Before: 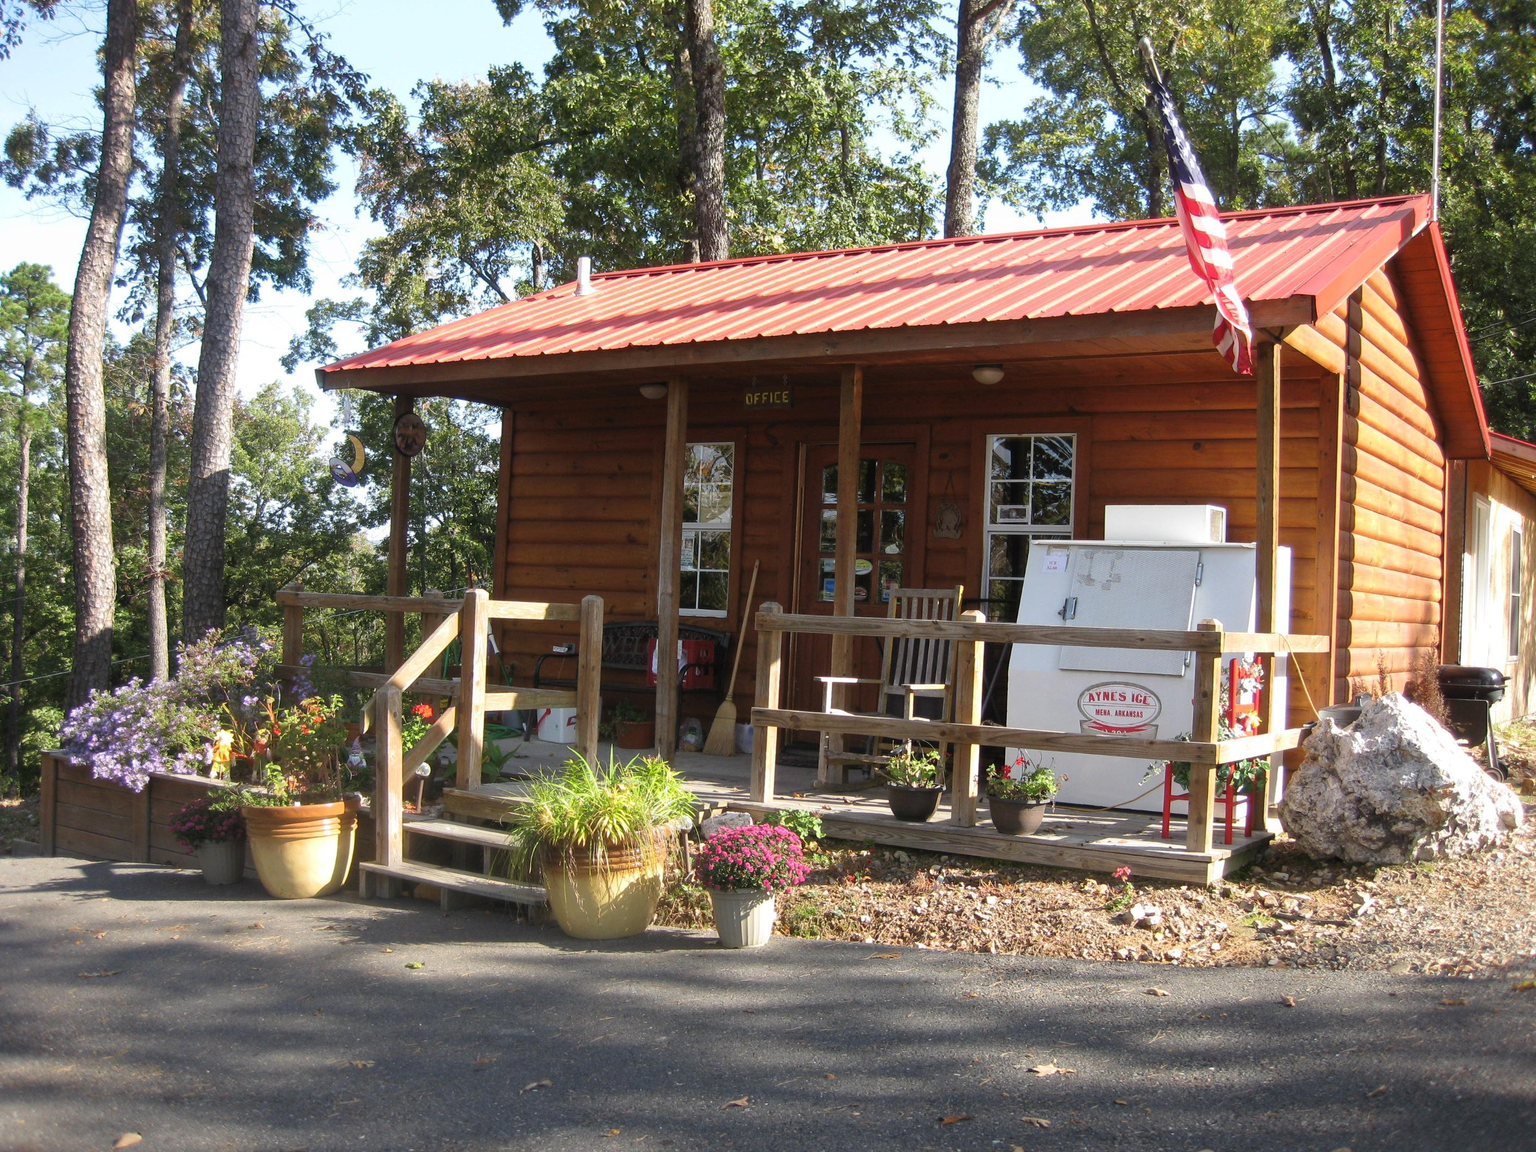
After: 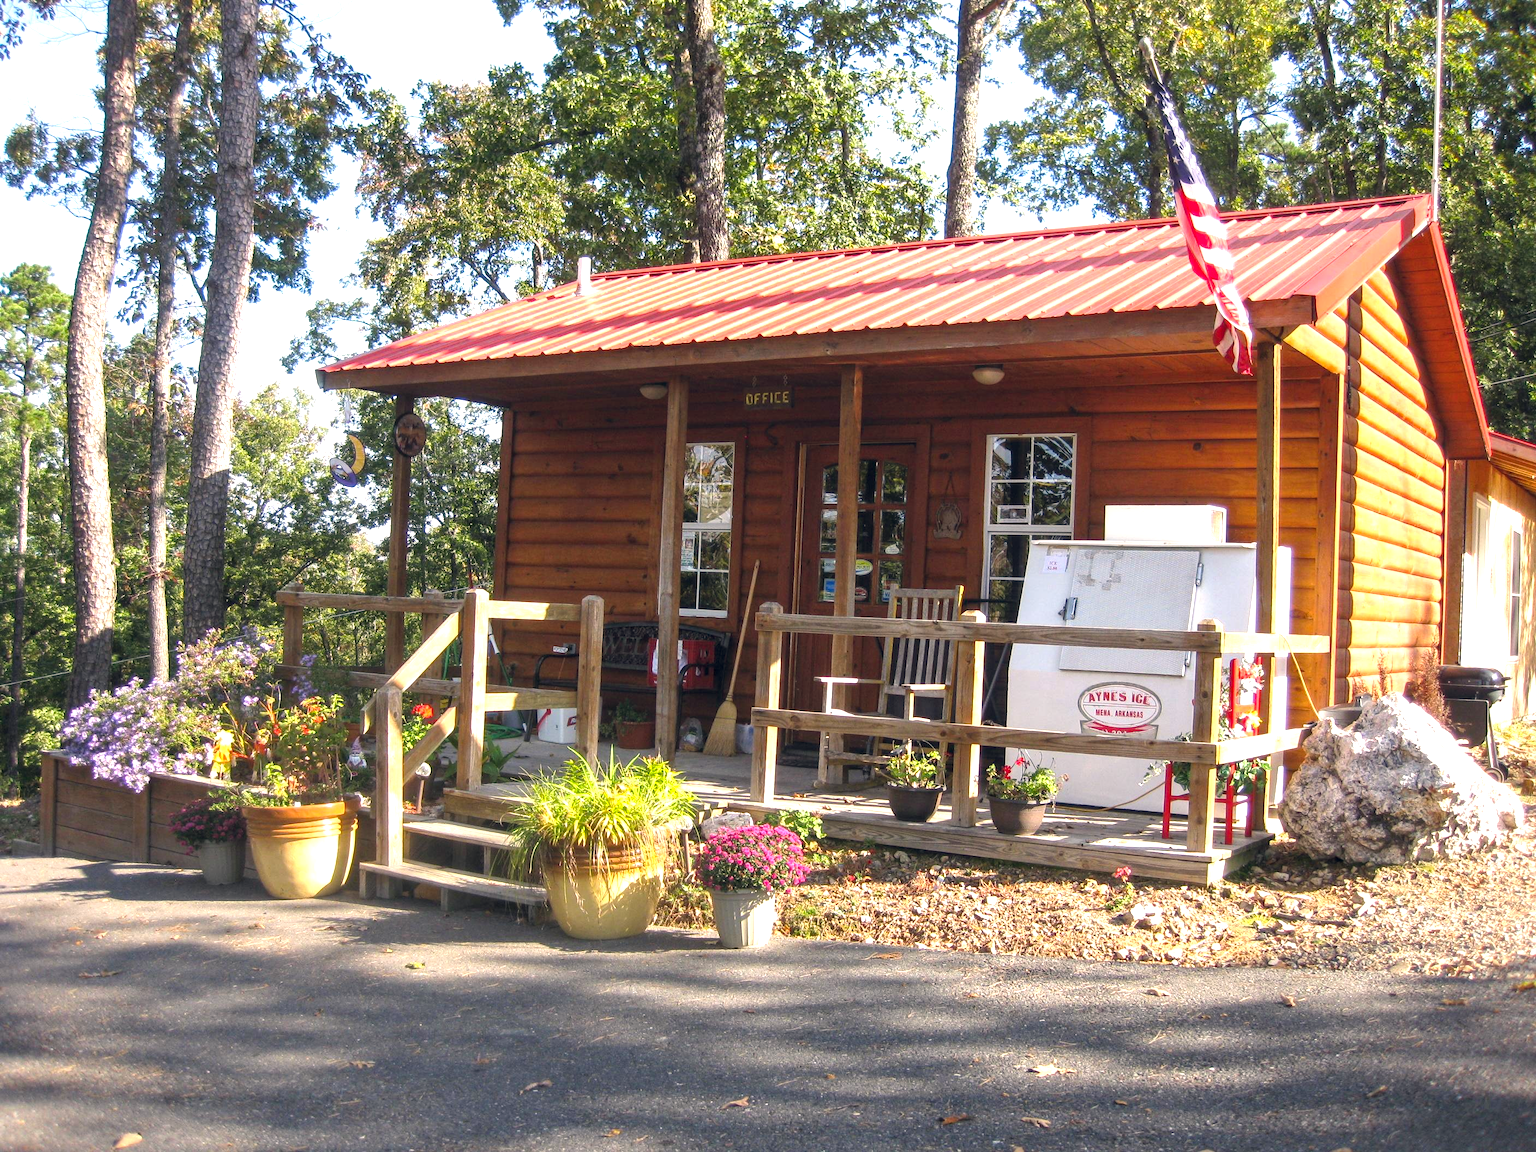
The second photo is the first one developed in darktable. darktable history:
white balance: emerald 1
color balance rgb: shadows lift › hue 87.51°, highlights gain › chroma 1.62%, highlights gain › hue 55.1°, global offset › chroma 0.06%, global offset › hue 253.66°, linear chroma grading › global chroma 0.5%, perceptual saturation grading › global saturation 16.38%
local contrast: on, module defaults
exposure: exposure 0.636 EV, compensate highlight preservation false
